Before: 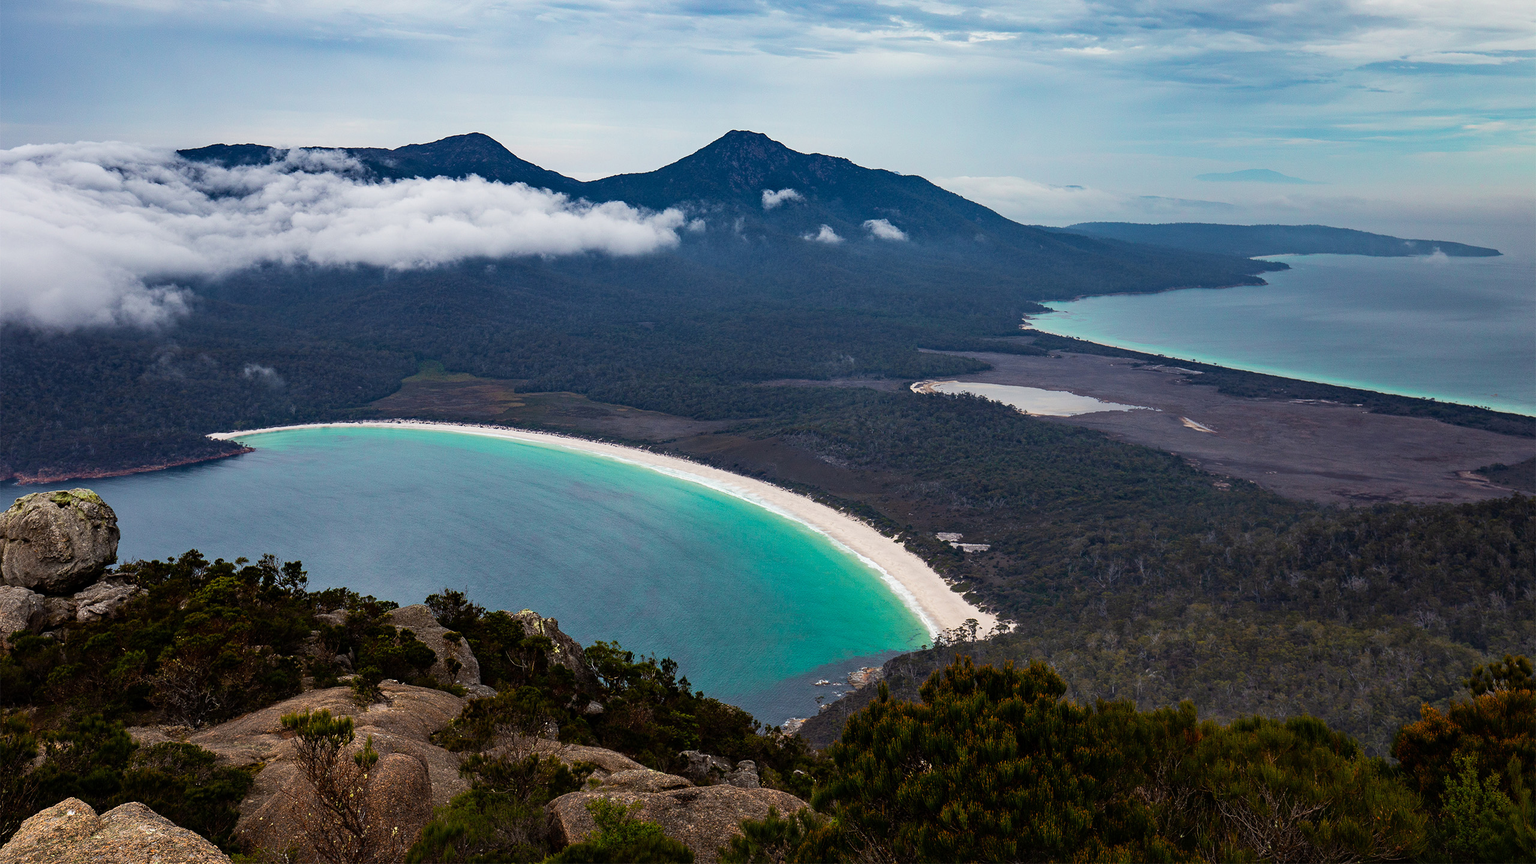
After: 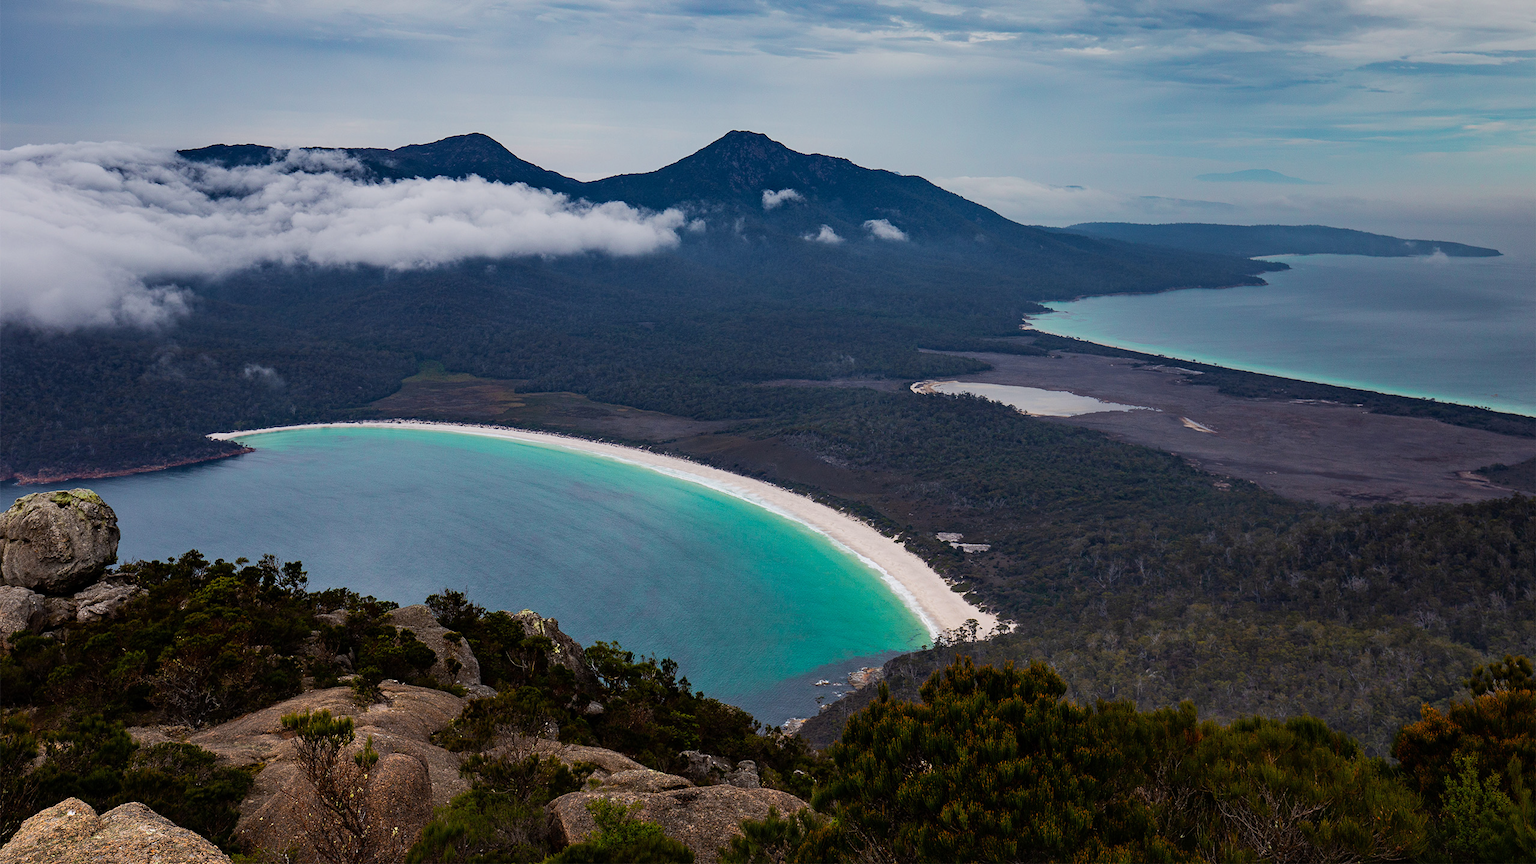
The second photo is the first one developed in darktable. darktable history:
white balance: red 1.004, blue 1.024
graduated density: on, module defaults
